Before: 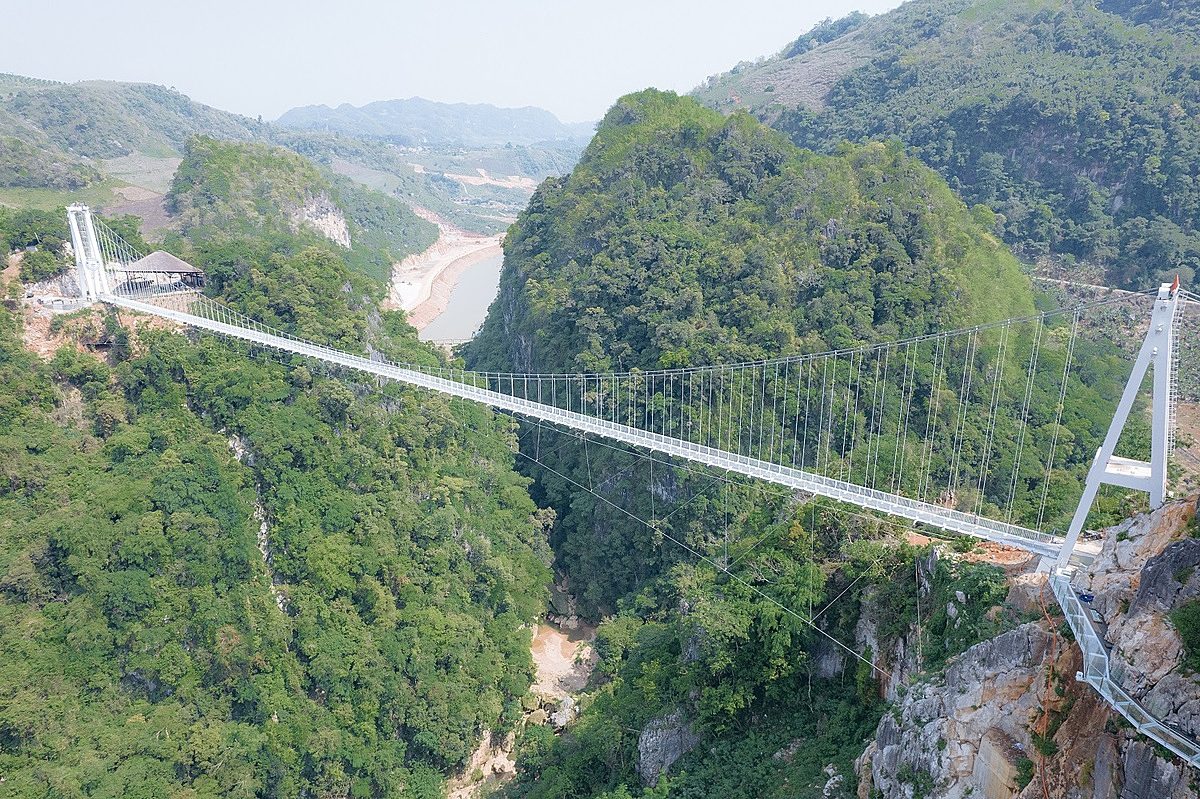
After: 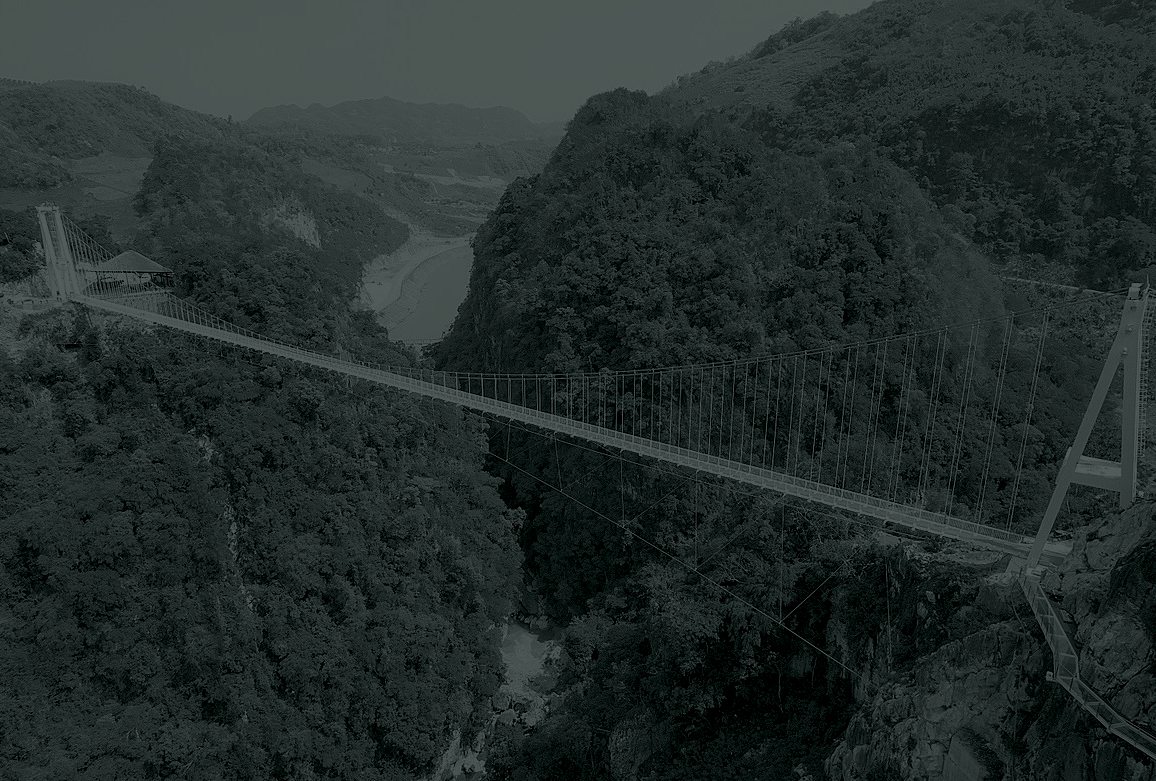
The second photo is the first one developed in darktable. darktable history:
crop and rotate: left 2.536%, right 1.107%, bottom 2.246%
colorize: hue 90°, saturation 19%, lightness 1.59%, version 1
